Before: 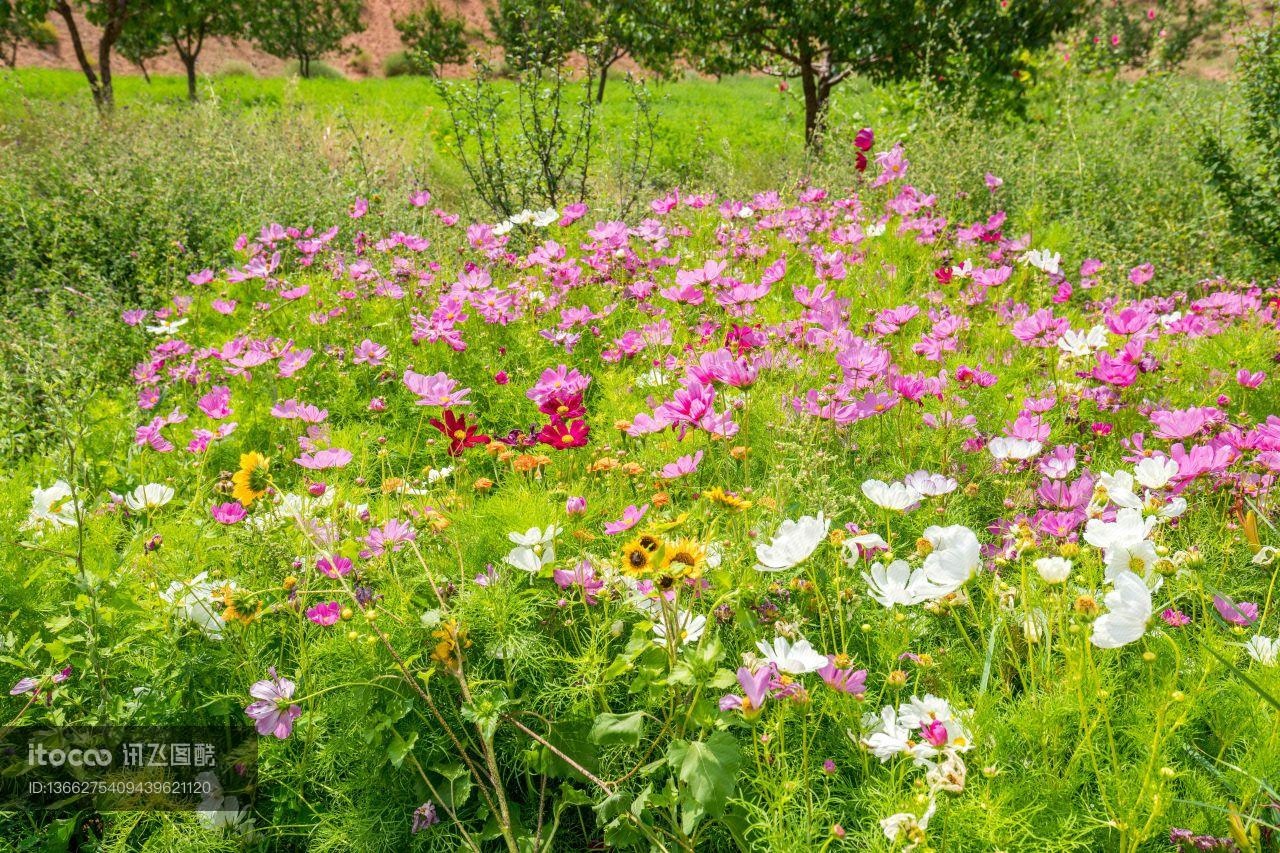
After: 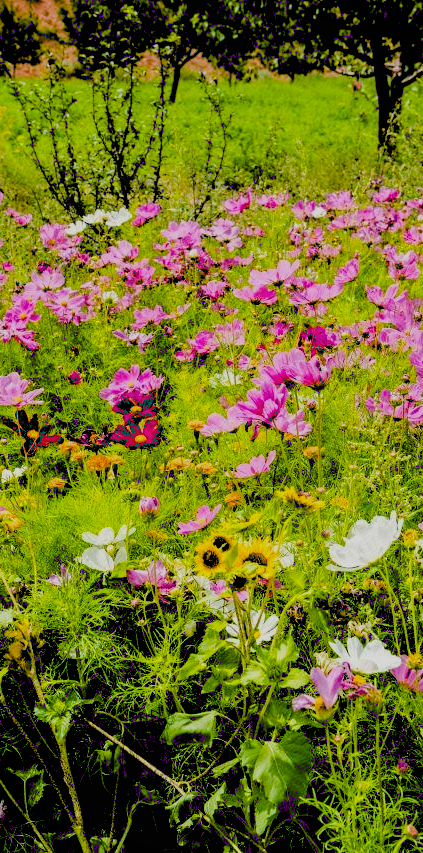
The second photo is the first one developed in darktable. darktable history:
local contrast: mode bilateral grid, contrast 100, coarseness 100, detail 91%, midtone range 0.2
crop: left 33.38%, right 33.504%
exposure: black level correction 0.098, exposure -0.09 EV, compensate highlight preservation false
filmic rgb: black relative exposure -5.06 EV, white relative exposure 3.98 EV, threshold 3.03 EV, hardness 2.88, contrast 1.094, enable highlight reconstruction true
